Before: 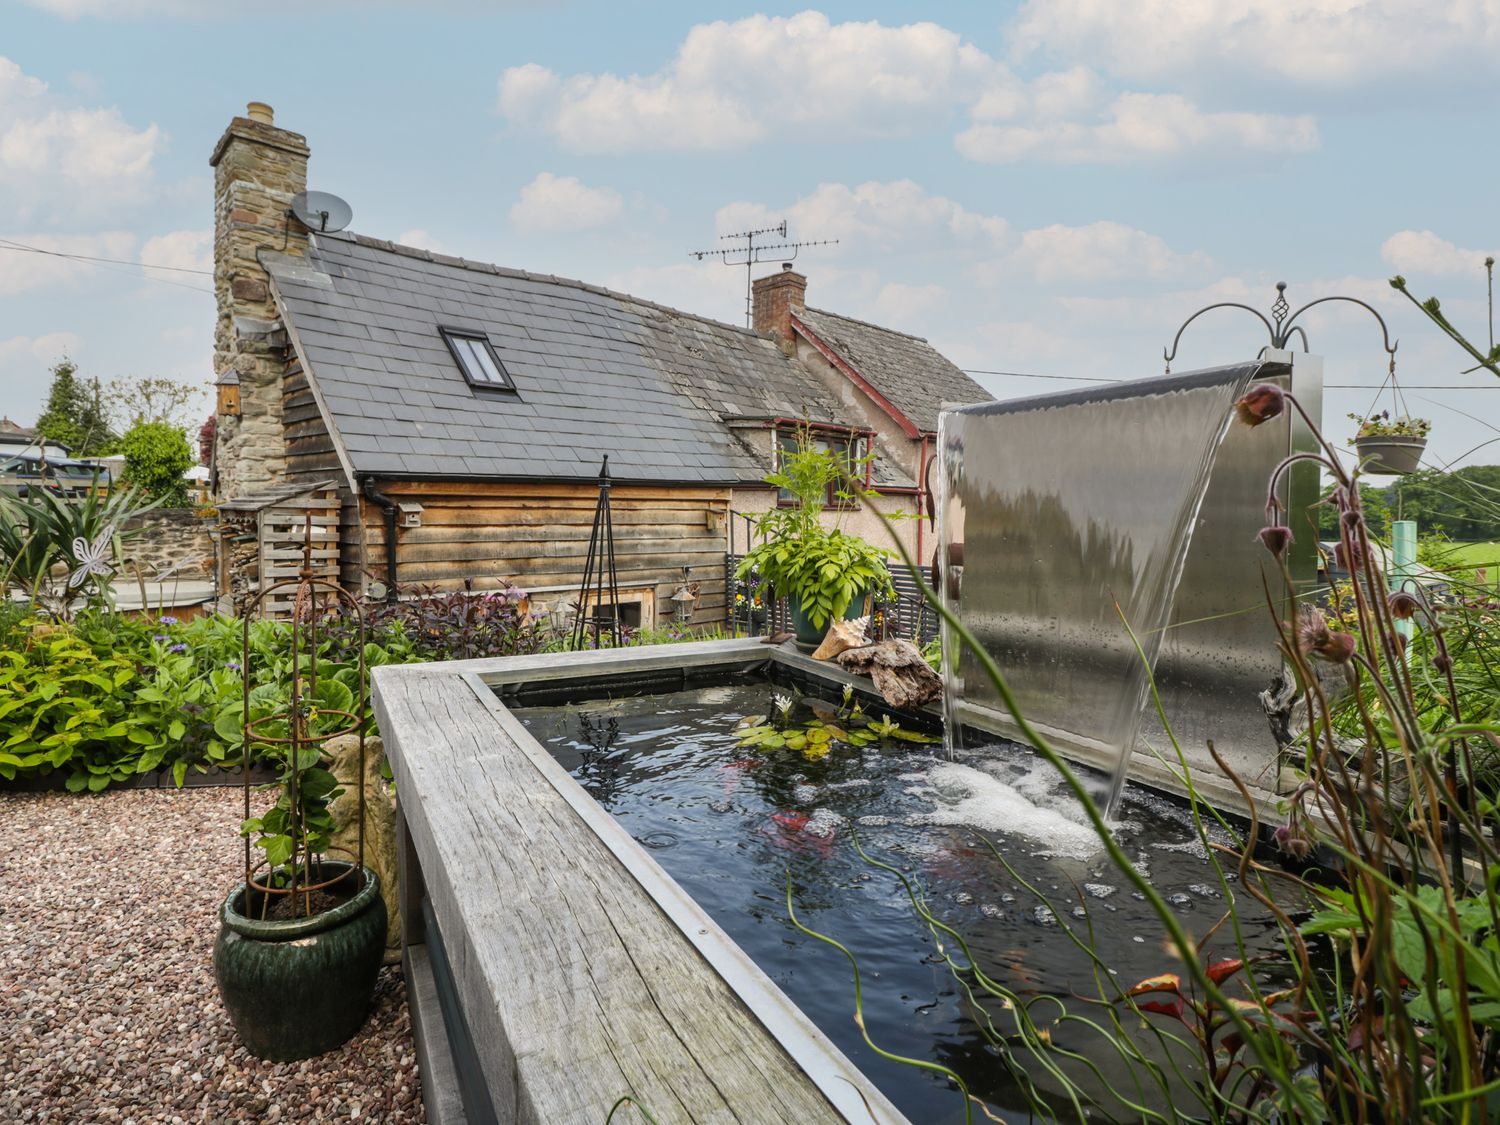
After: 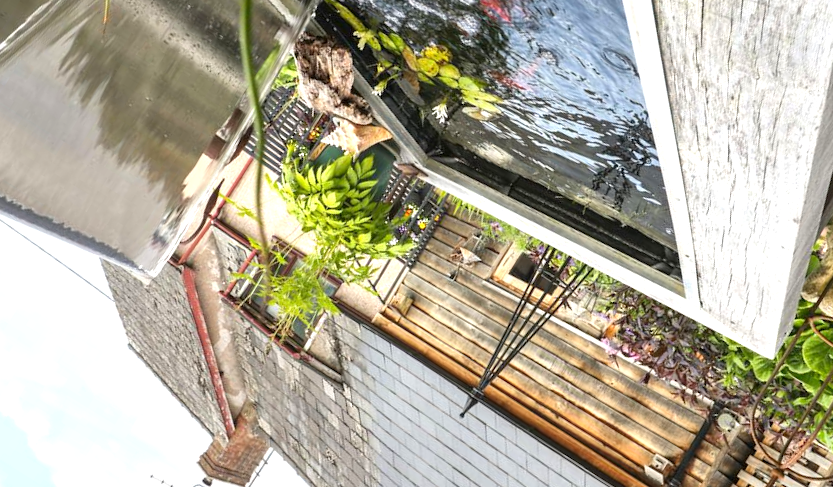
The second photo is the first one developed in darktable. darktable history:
crop and rotate: angle 148.25°, left 9.143%, top 15.665%, right 4.597%, bottom 17.127%
exposure: black level correction 0, exposure 0.93 EV, compensate highlight preservation false
